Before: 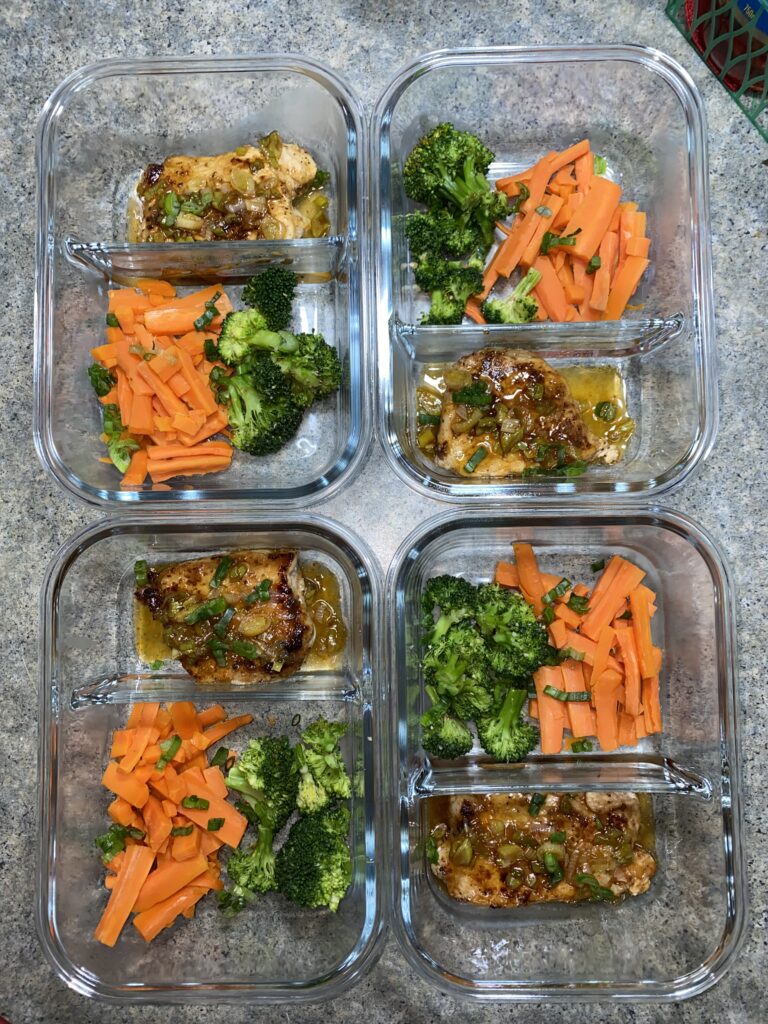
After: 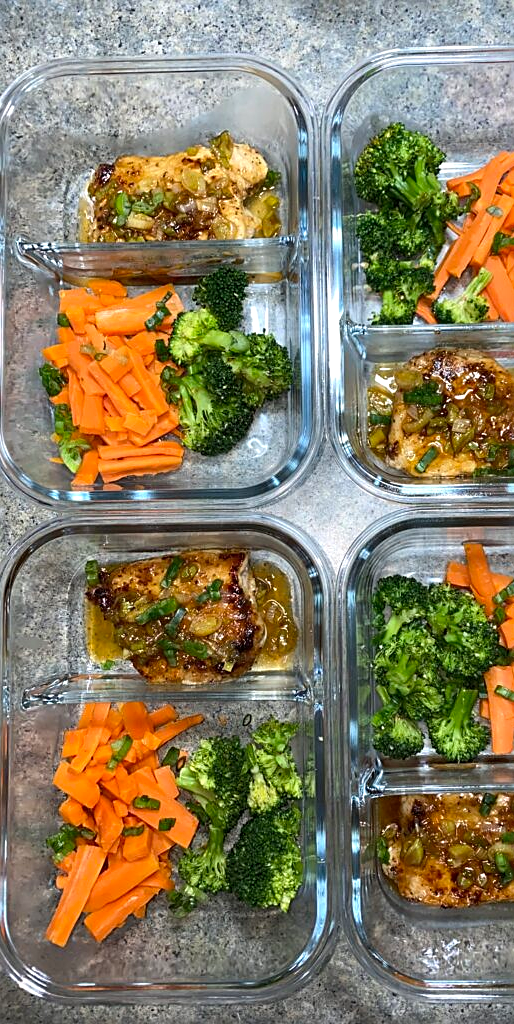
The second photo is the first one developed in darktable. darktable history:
exposure: exposure 0.271 EV, compensate exposure bias true, compensate highlight preservation false
sharpen: on, module defaults
crop and rotate: left 6.381%, right 26.685%
